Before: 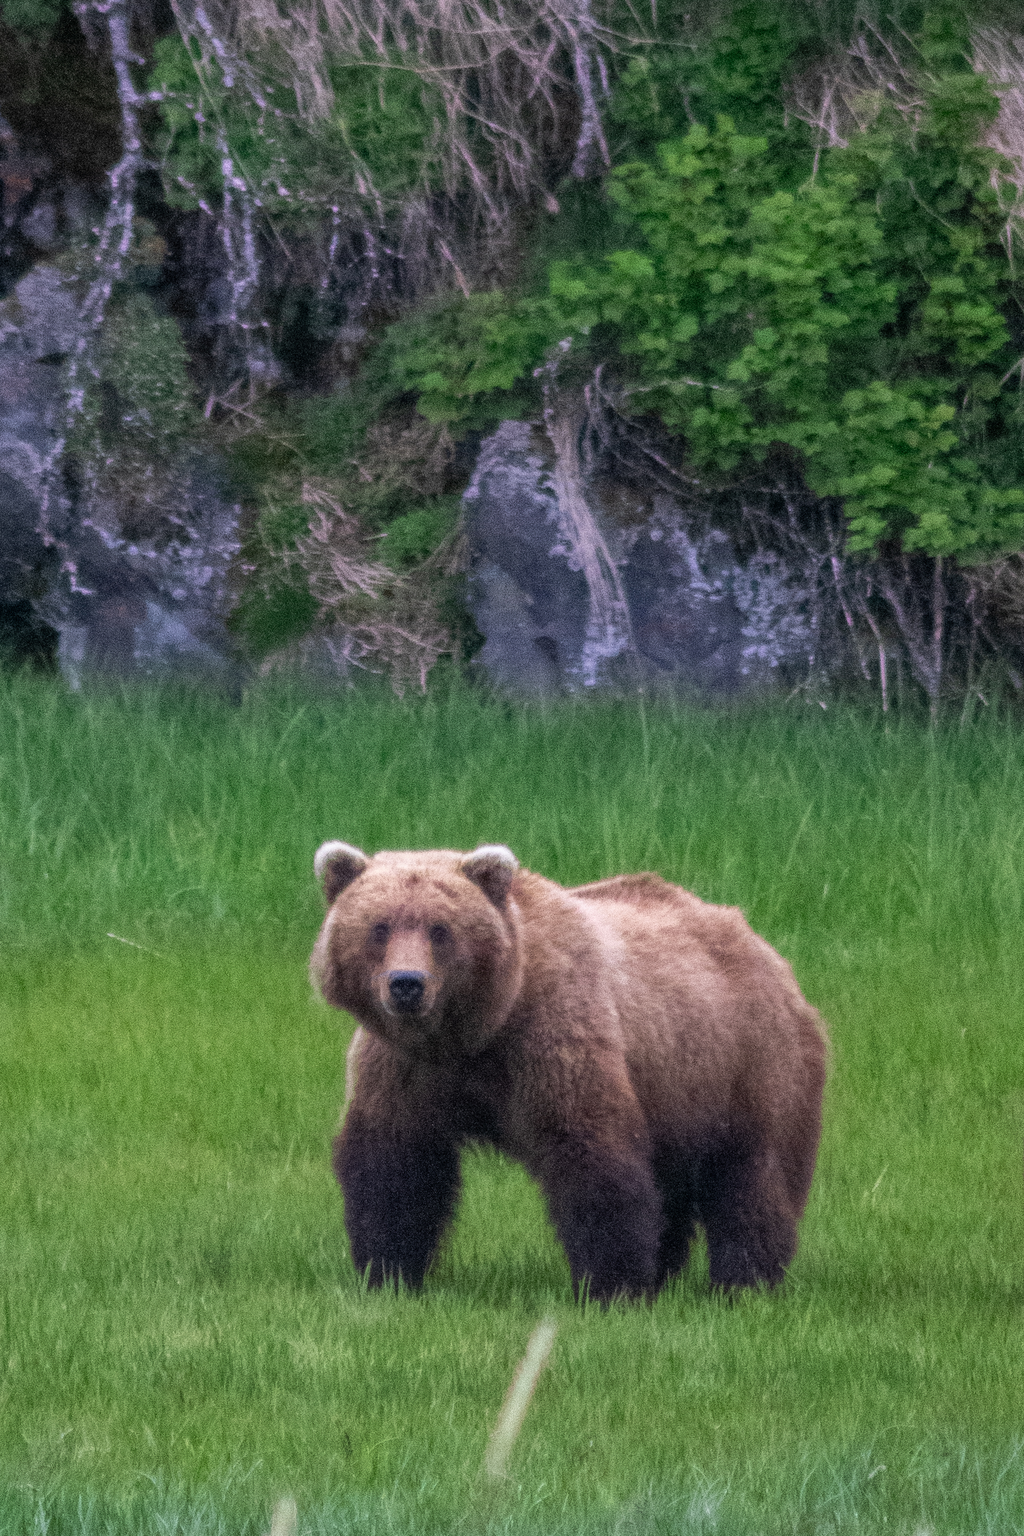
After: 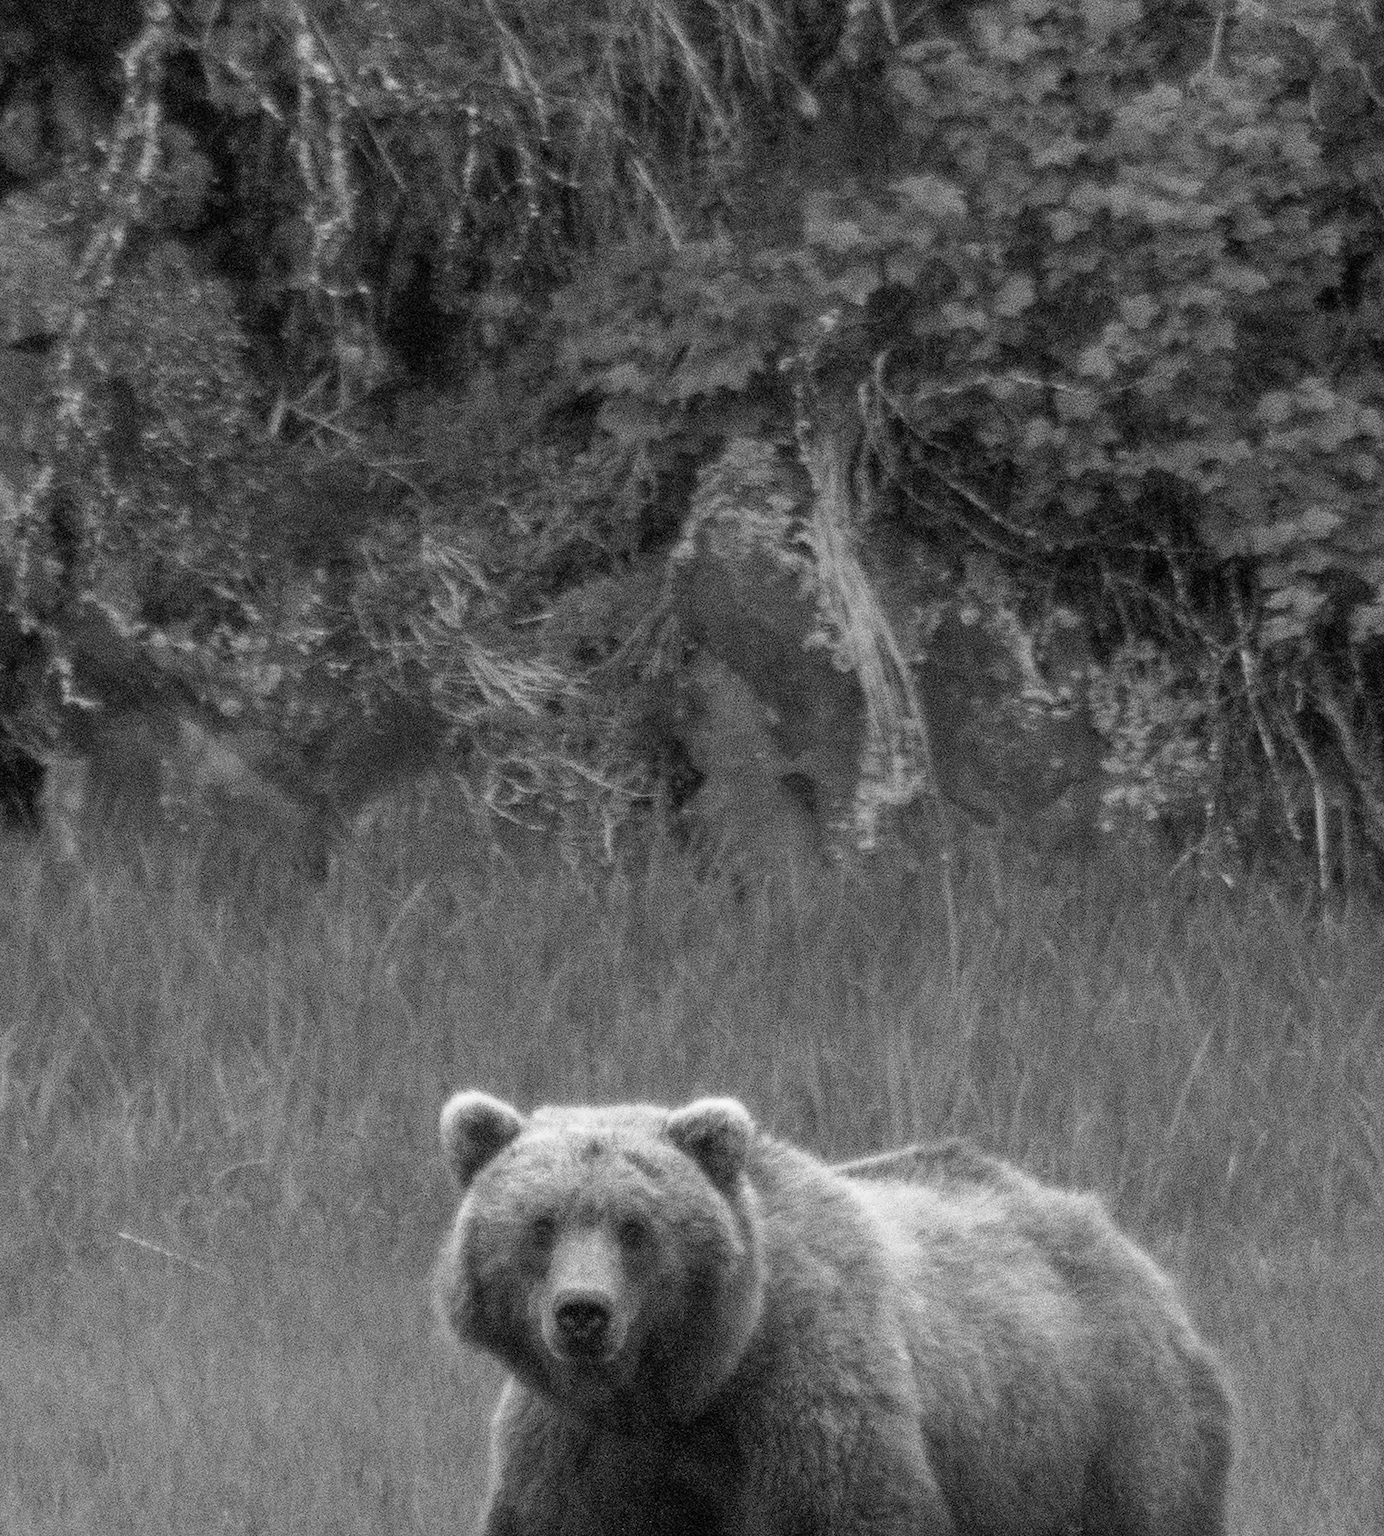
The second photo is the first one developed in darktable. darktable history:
monochrome: size 1
crop: left 3.015%, top 8.969%, right 9.647%, bottom 26.457%
